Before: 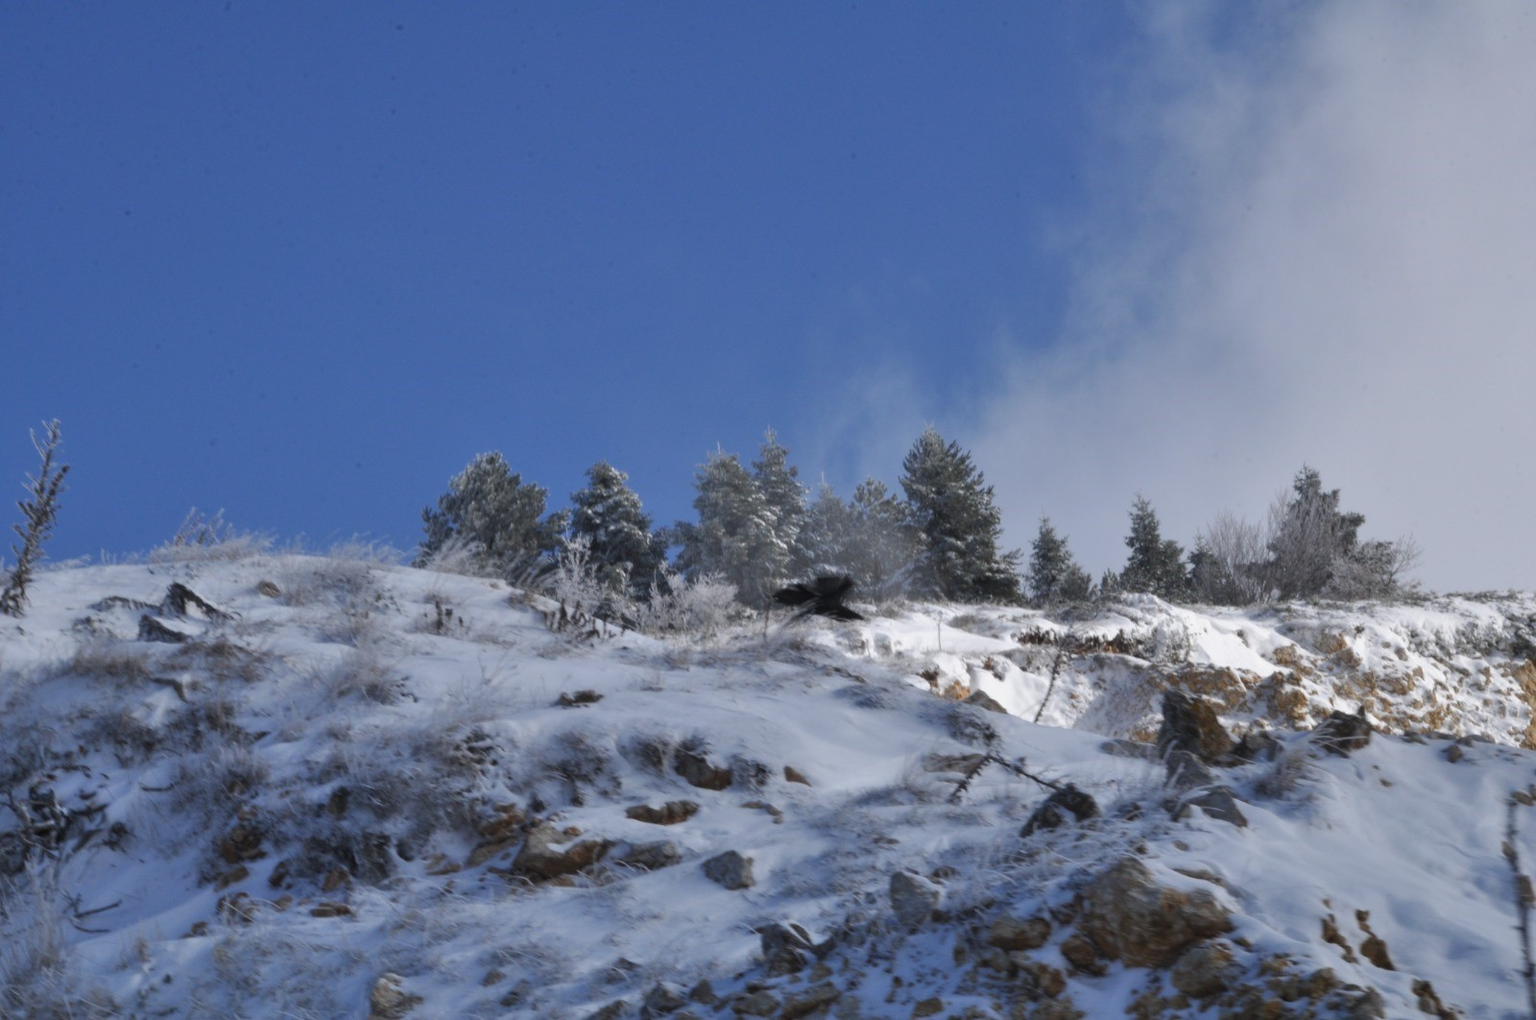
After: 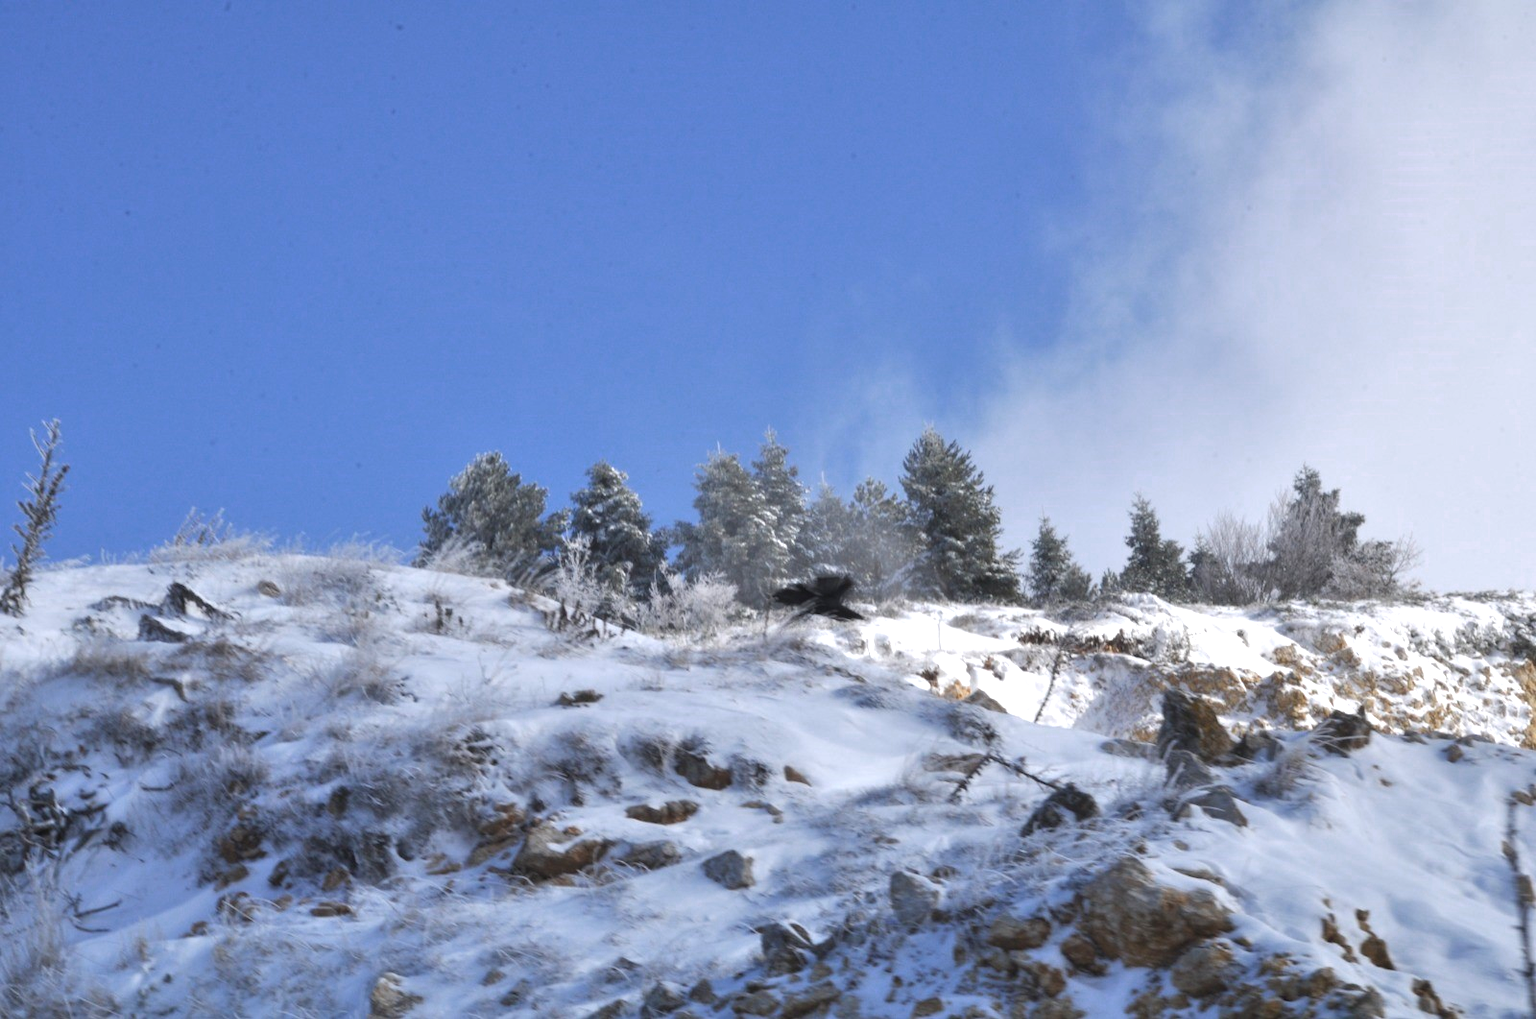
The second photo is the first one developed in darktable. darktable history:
color zones: curves: ch0 [(0, 0.558) (0.143, 0.548) (0.286, 0.447) (0.429, 0.259) (0.571, 0.5) (0.714, 0.5) (0.857, 0.593) (1, 0.558)]; ch1 [(0, 0.543) (0.01, 0.544) (0.12, 0.492) (0.248, 0.458) (0.5, 0.534) (0.748, 0.5) (0.99, 0.469) (1, 0.543)]; ch2 [(0, 0.507) (0.143, 0.522) (0.286, 0.505) (0.429, 0.5) (0.571, 0.5) (0.714, 0.5) (0.857, 0.5) (1, 0.507)]
exposure: black level correction 0, exposure 0.7 EV, compensate exposure bias true, compensate highlight preservation false
